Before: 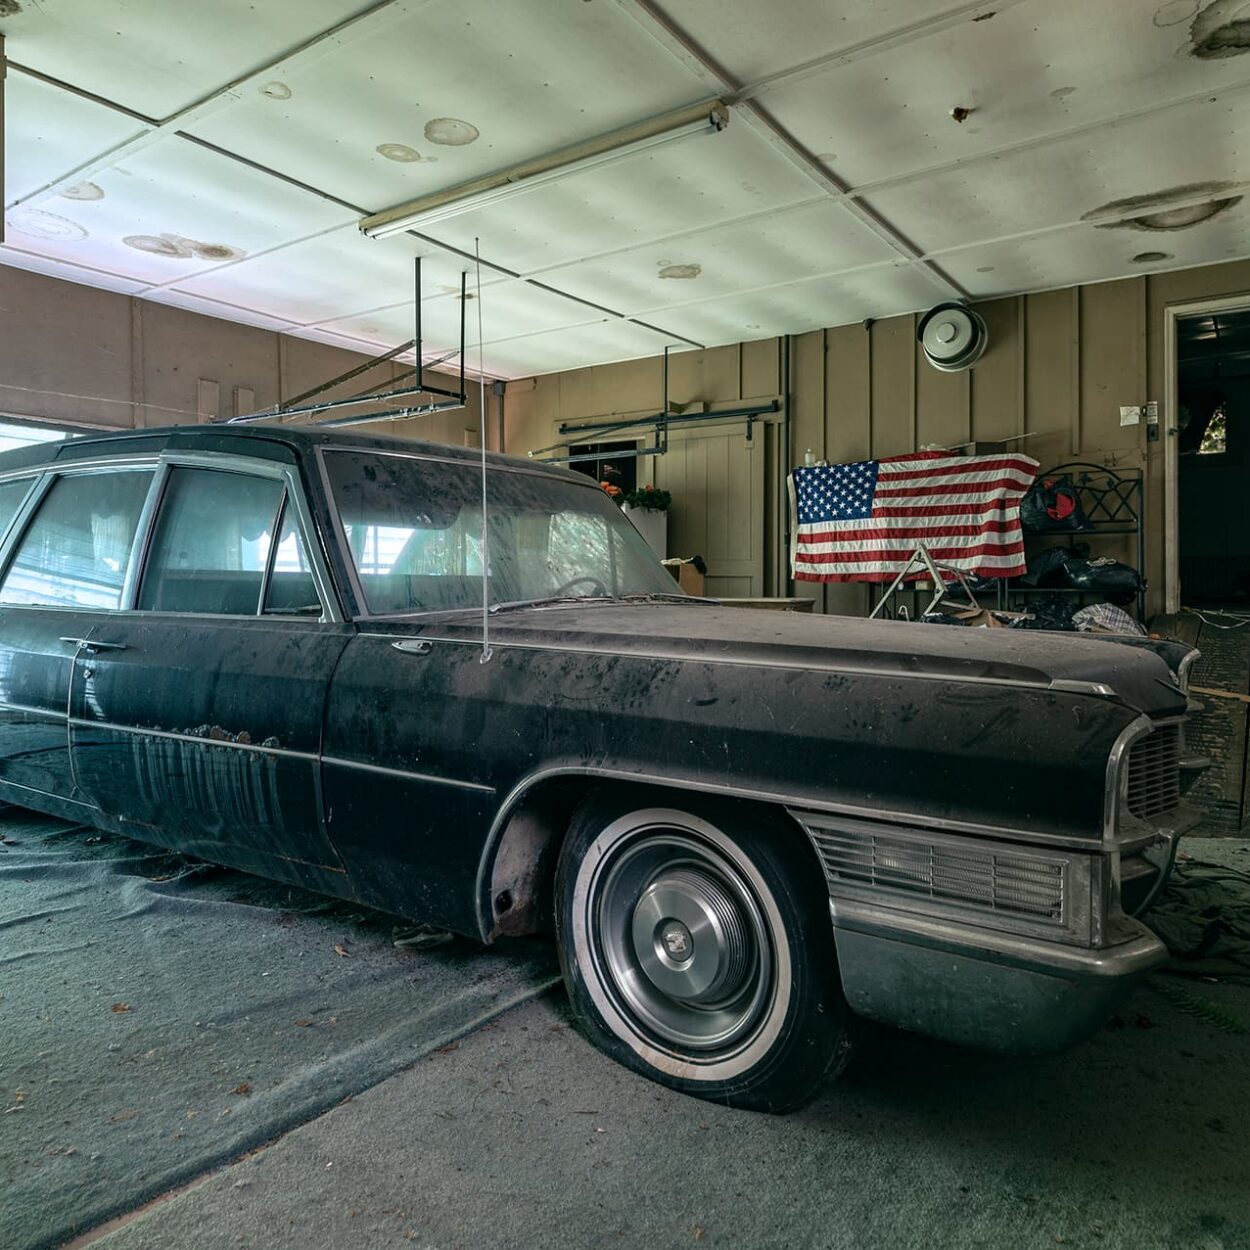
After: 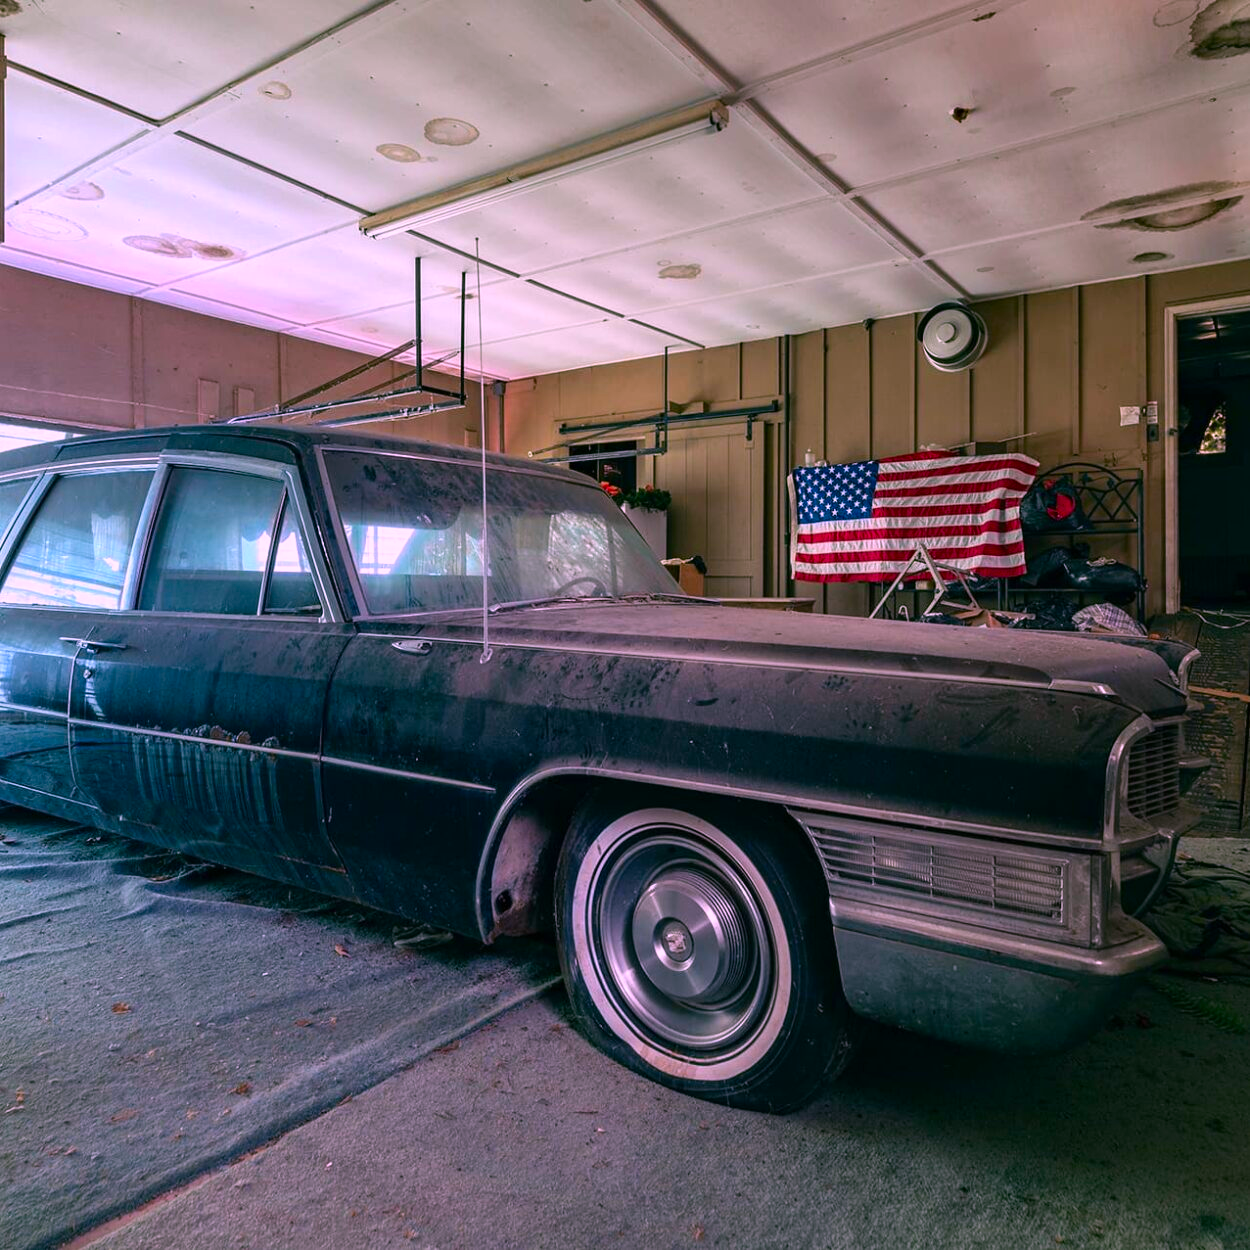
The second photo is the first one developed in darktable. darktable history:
color correction: highlights a* 19.5, highlights b* -11.53, saturation 1.69
white balance: red 0.986, blue 1.01
